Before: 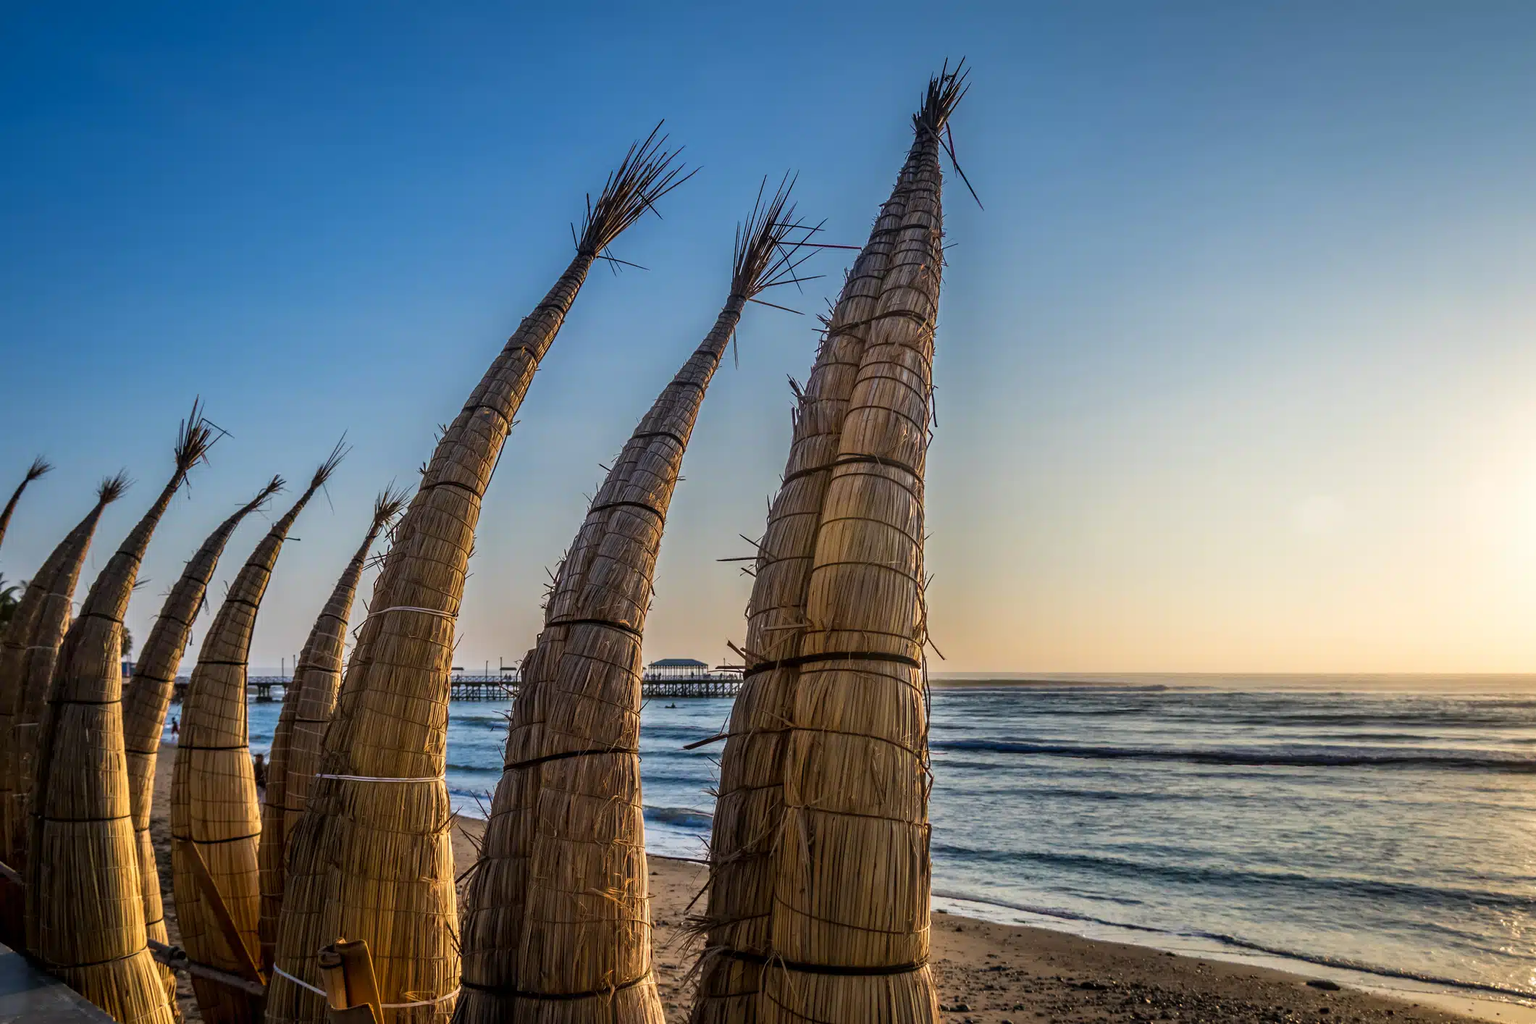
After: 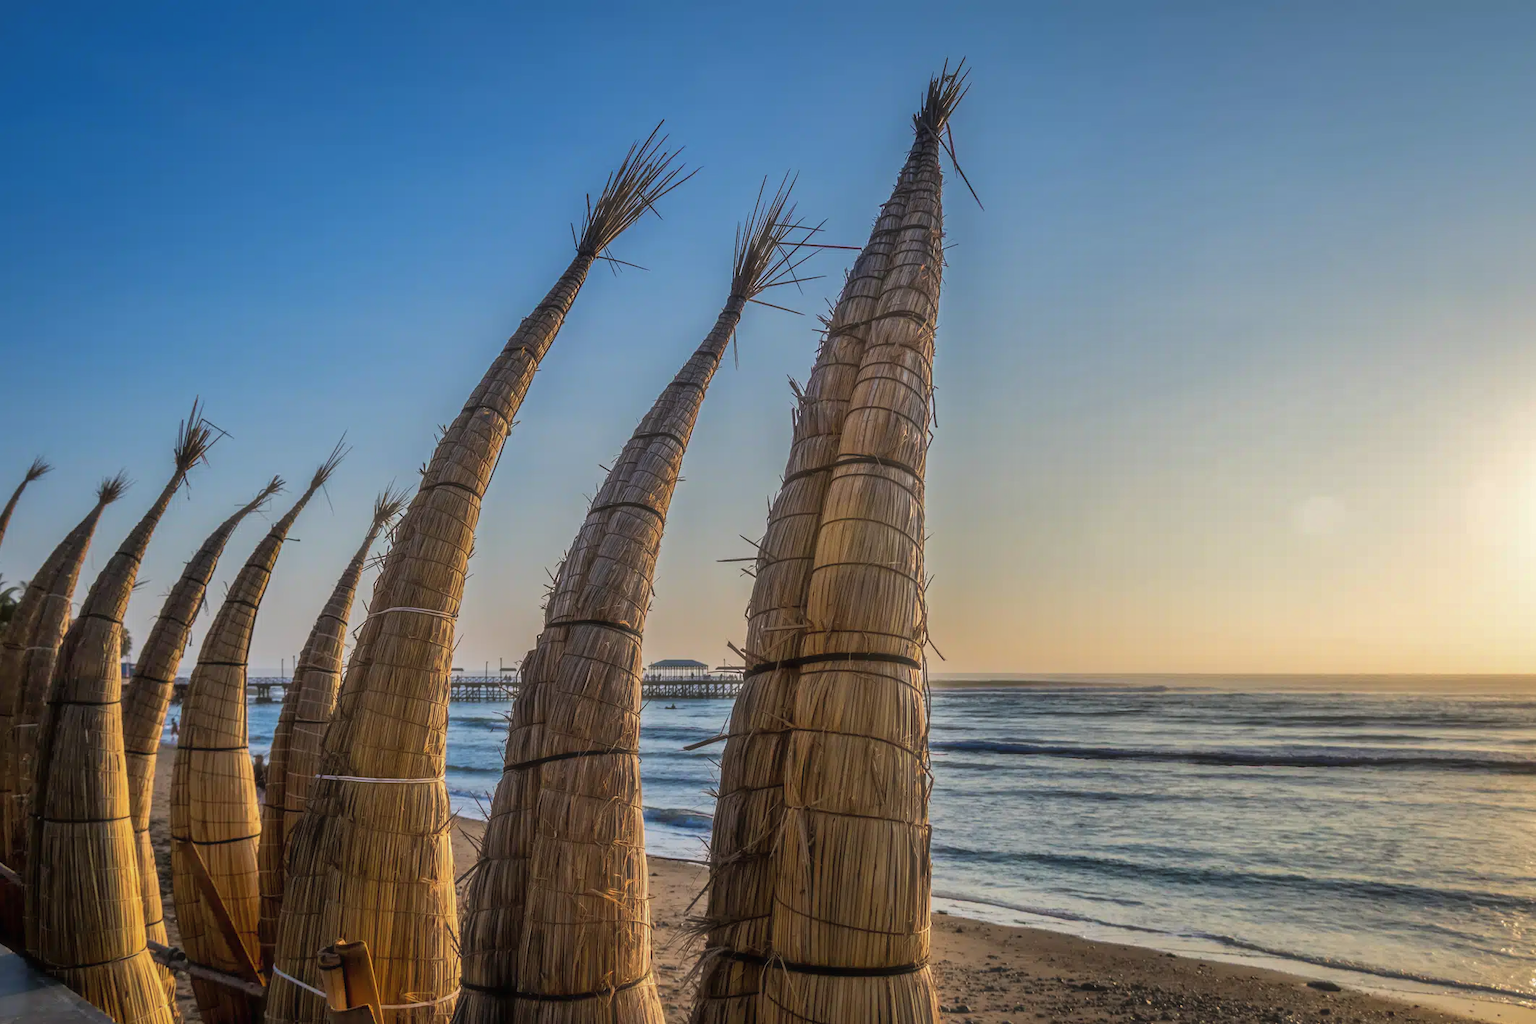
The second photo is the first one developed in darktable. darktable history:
local contrast: mode bilateral grid, contrast 99, coarseness 99, detail 92%, midtone range 0.2
crop: left 0.049%
shadows and highlights: shadows 40.07, highlights -59.8
haze removal: strength -0.099, compatibility mode true, adaptive false
